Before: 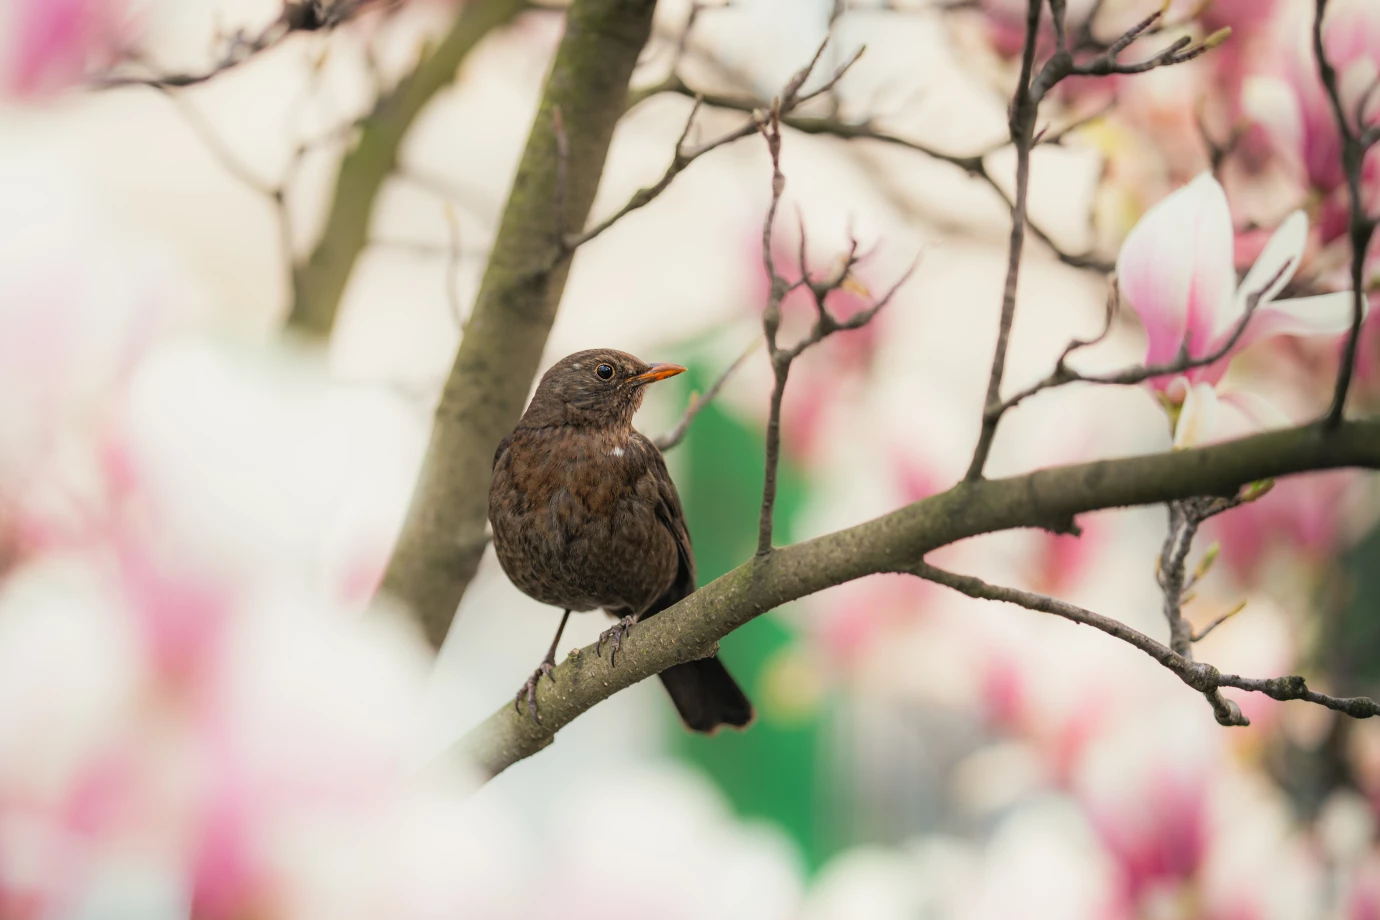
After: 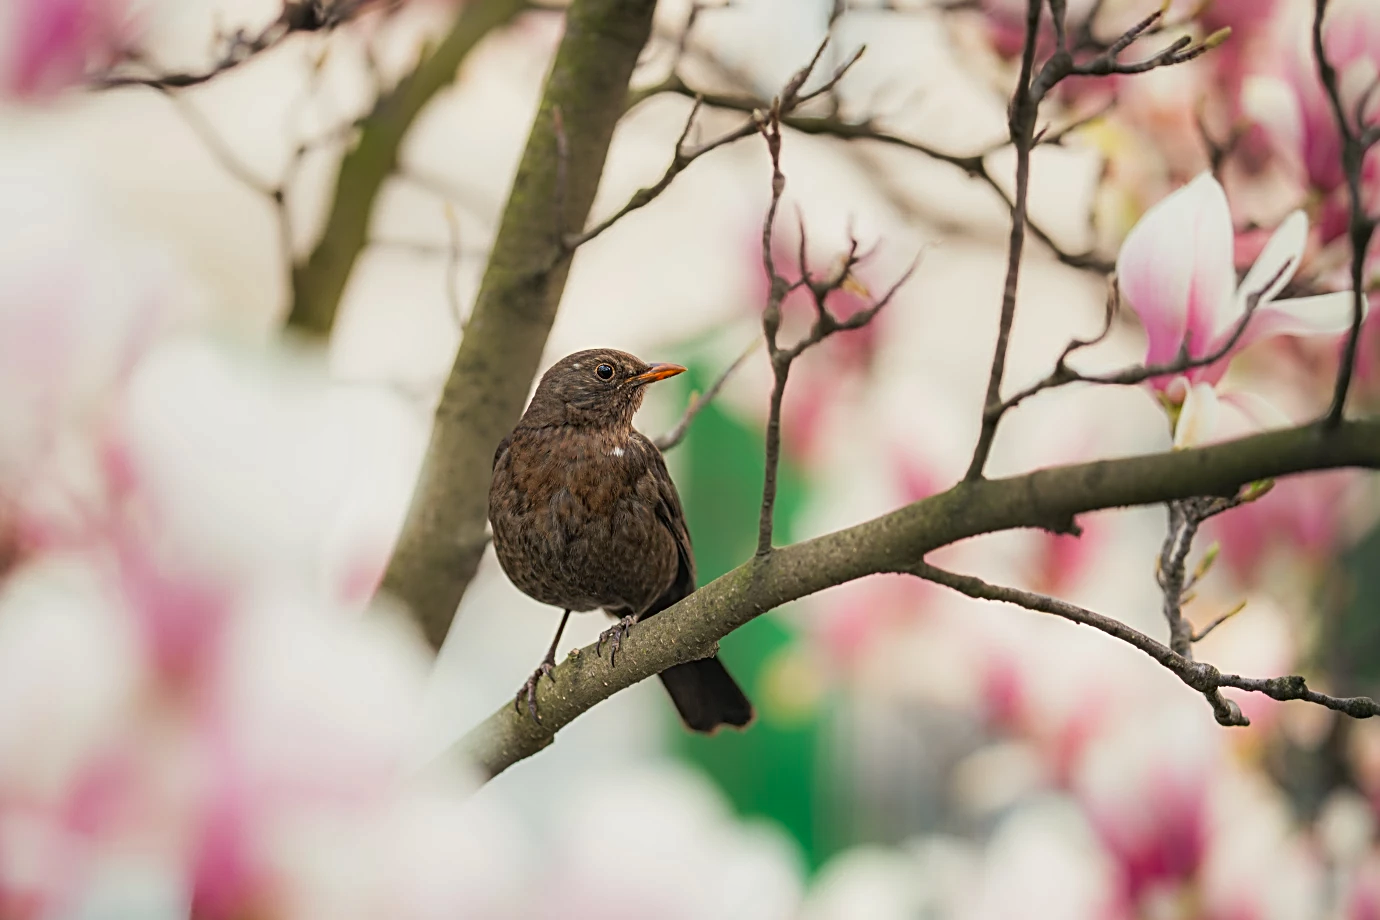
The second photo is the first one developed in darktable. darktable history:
tone equalizer: on, module defaults
contrast brightness saturation: contrast -0.02, brightness -0.01, saturation 0.03
shadows and highlights: shadows 60, soften with gaussian
sharpen: radius 2.767
